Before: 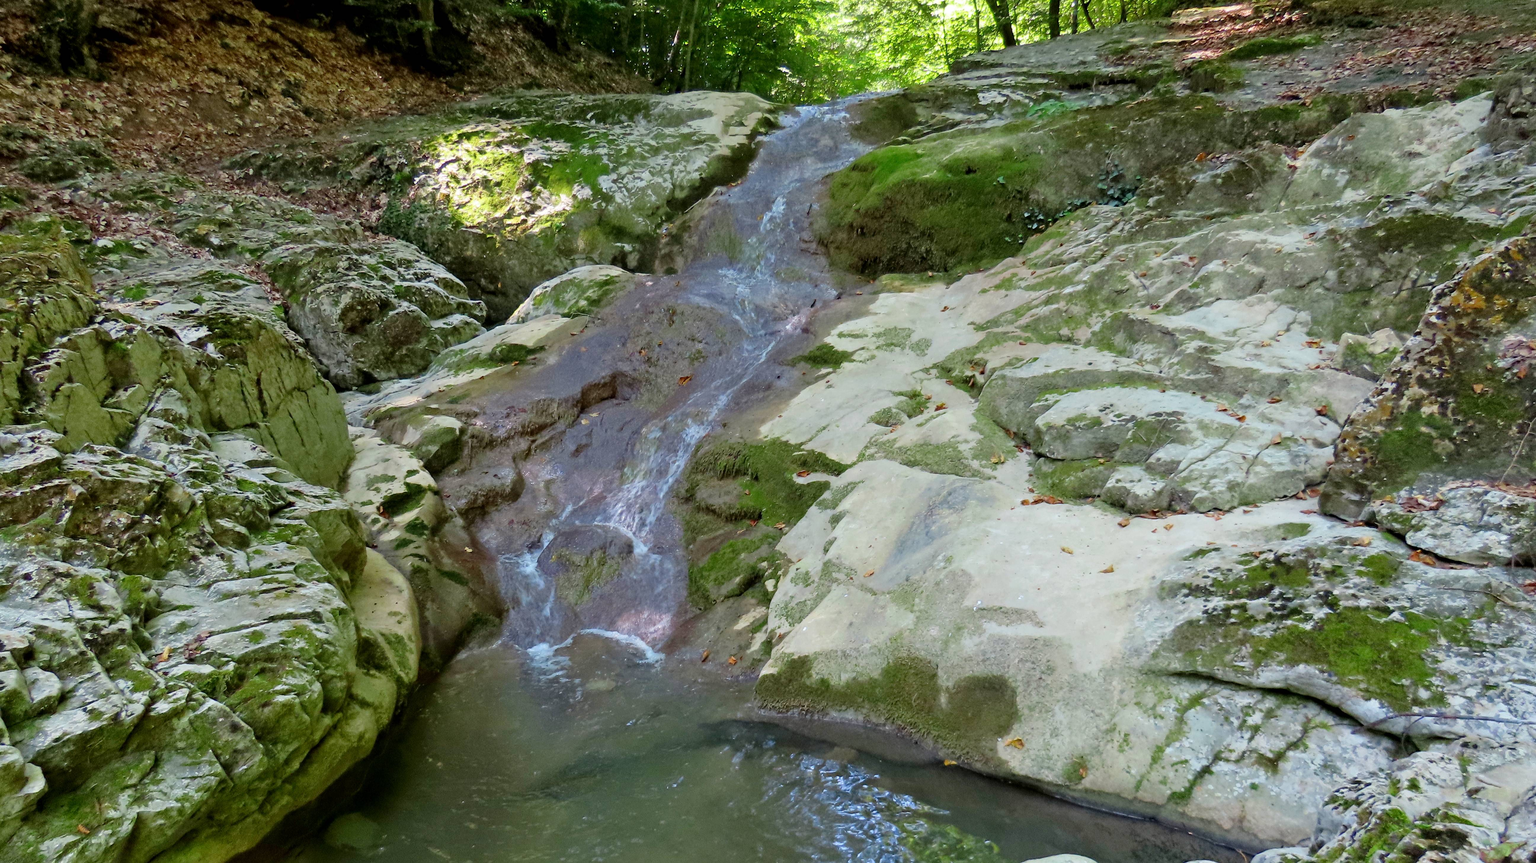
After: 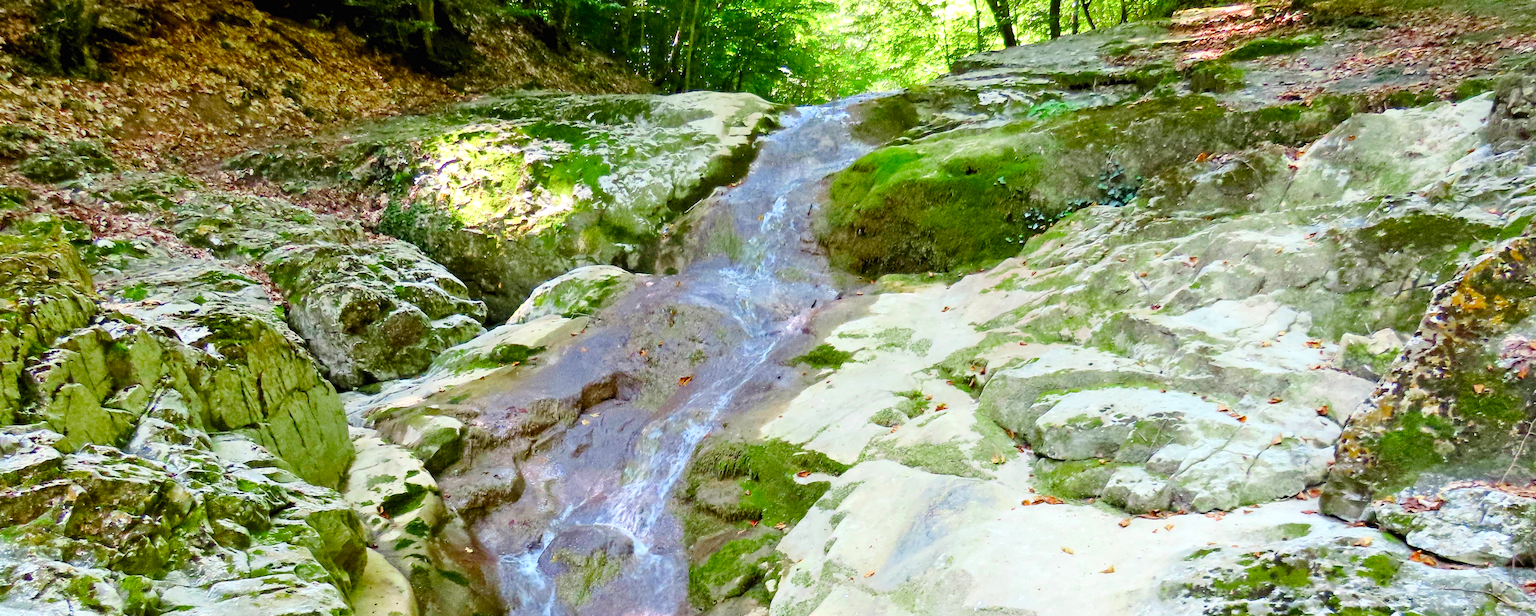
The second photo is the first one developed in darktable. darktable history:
contrast brightness saturation: contrast 0.2, brightness 0.16, saturation 0.22
crop: bottom 28.576%
color balance rgb: perceptual saturation grading › global saturation 20%, perceptual saturation grading › highlights -50%, perceptual saturation grading › shadows 30%, perceptual brilliance grading › global brilliance 10%, perceptual brilliance grading › shadows 15%
